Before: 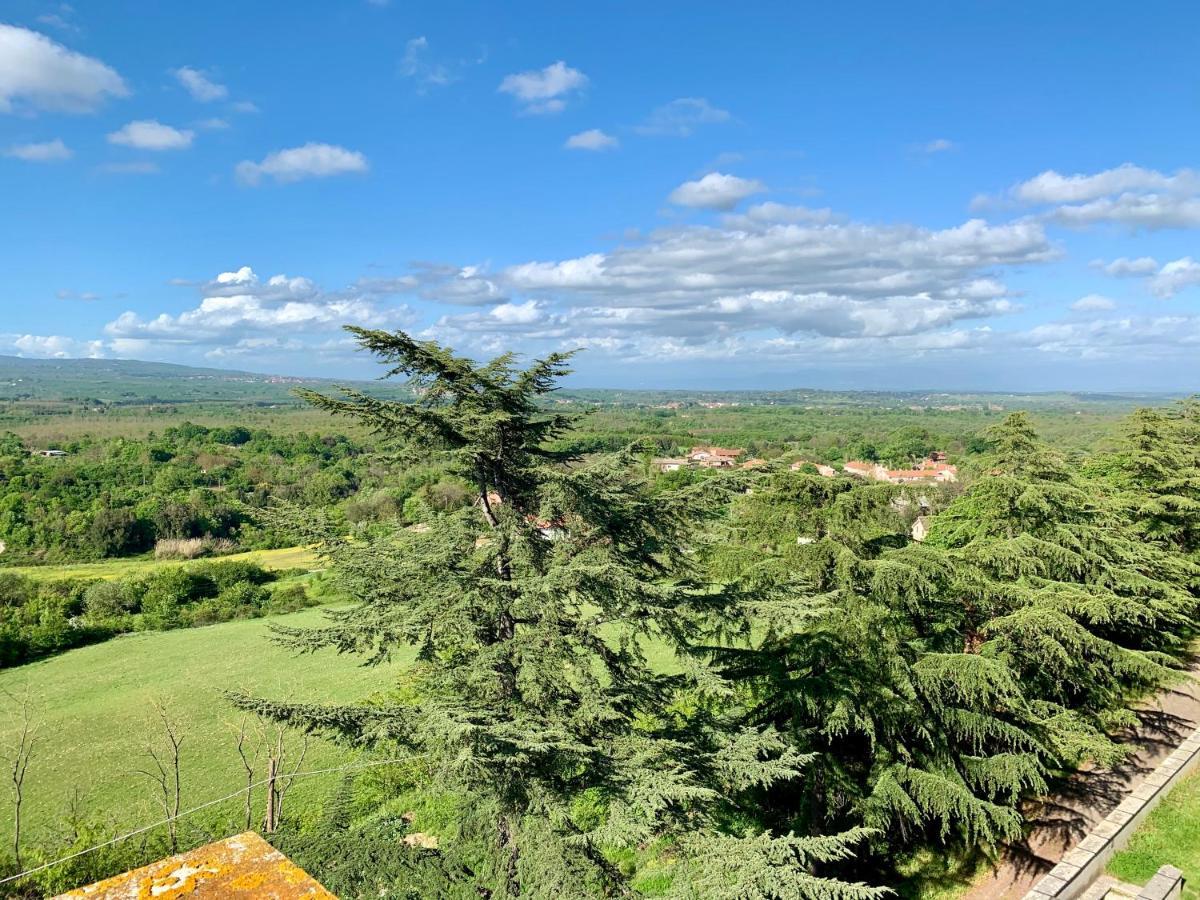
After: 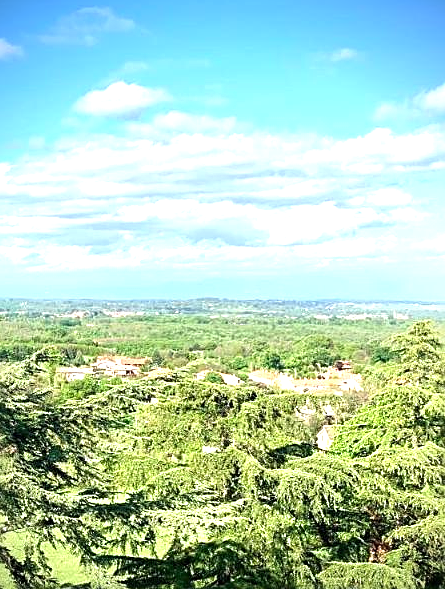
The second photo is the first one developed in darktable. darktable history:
crop and rotate: left 49.614%, top 10.127%, right 13.229%, bottom 24.347%
vignetting: brightness -0.61, saturation -0.003
exposure: black level correction 0, exposure 1.199 EV, compensate highlight preservation false
sharpen: on, module defaults
